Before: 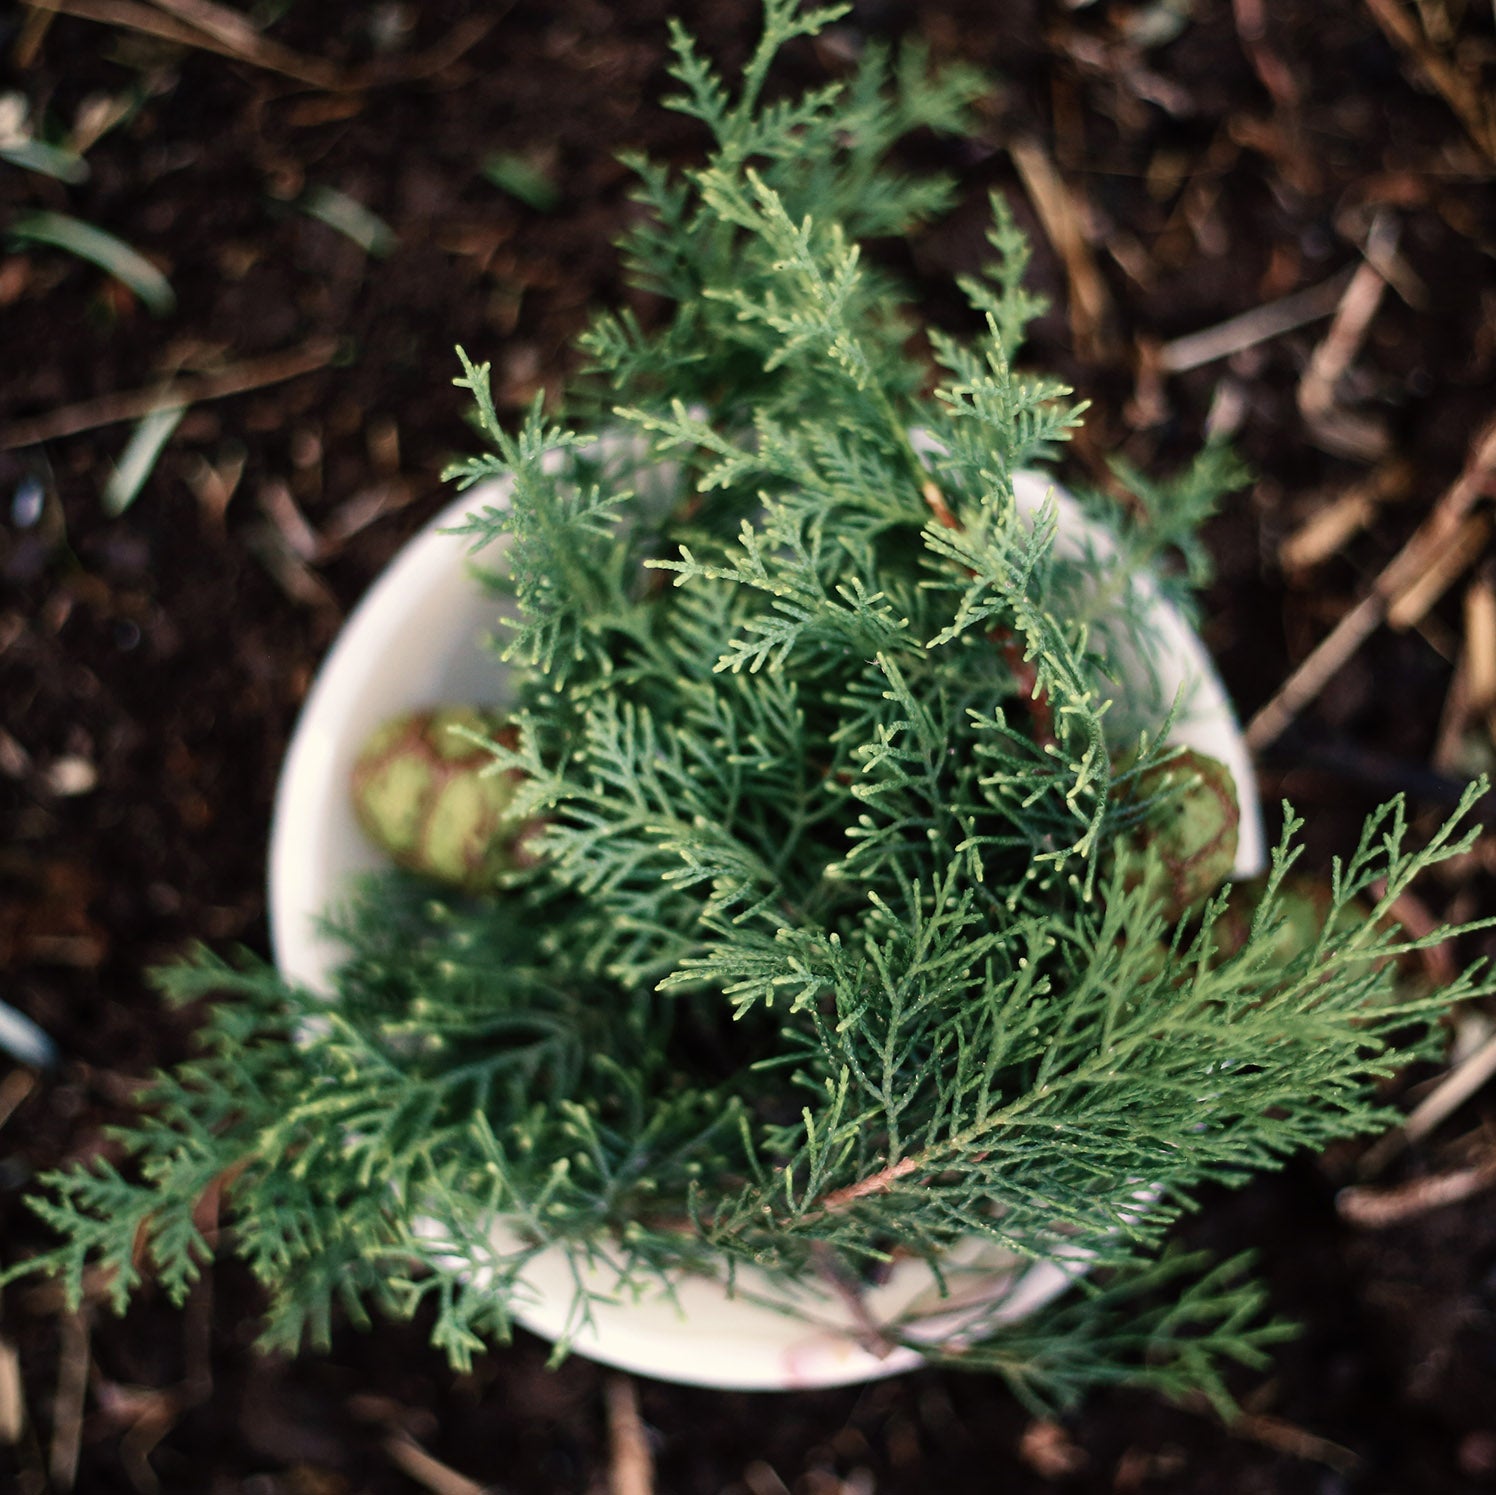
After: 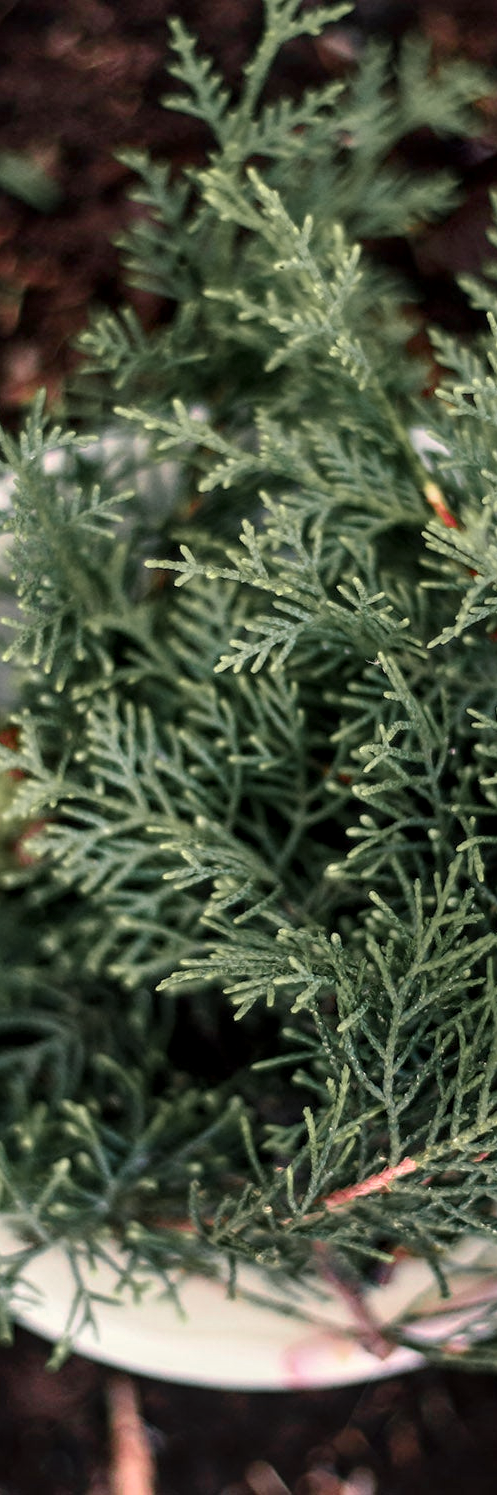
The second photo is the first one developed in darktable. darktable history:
crop: left 33.36%, right 33.36%
color zones: curves: ch0 [(0, 0.533) (0.126, 0.533) (0.234, 0.533) (0.368, 0.357) (0.5, 0.5) (0.625, 0.5) (0.74, 0.637) (0.875, 0.5)]; ch1 [(0.004, 0.708) (0.129, 0.662) (0.25, 0.5) (0.375, 0.331) (0.496, 0.396) (0.625, 0.649) (0.739, 0.26) (0.875, 0.5) (1, 0.478)]; ch2 [(0, 0.409) (0.132, 0.403) (0.236, 0.558) (0.379, 0.448) (0.5, 0.5) (0.625, 0.5) (0.691, 0.39) (0.875, 0.5)]
shadows and highlights: shadows 32, highlights -32, soften with gaussian
local contrast: detail 130%
